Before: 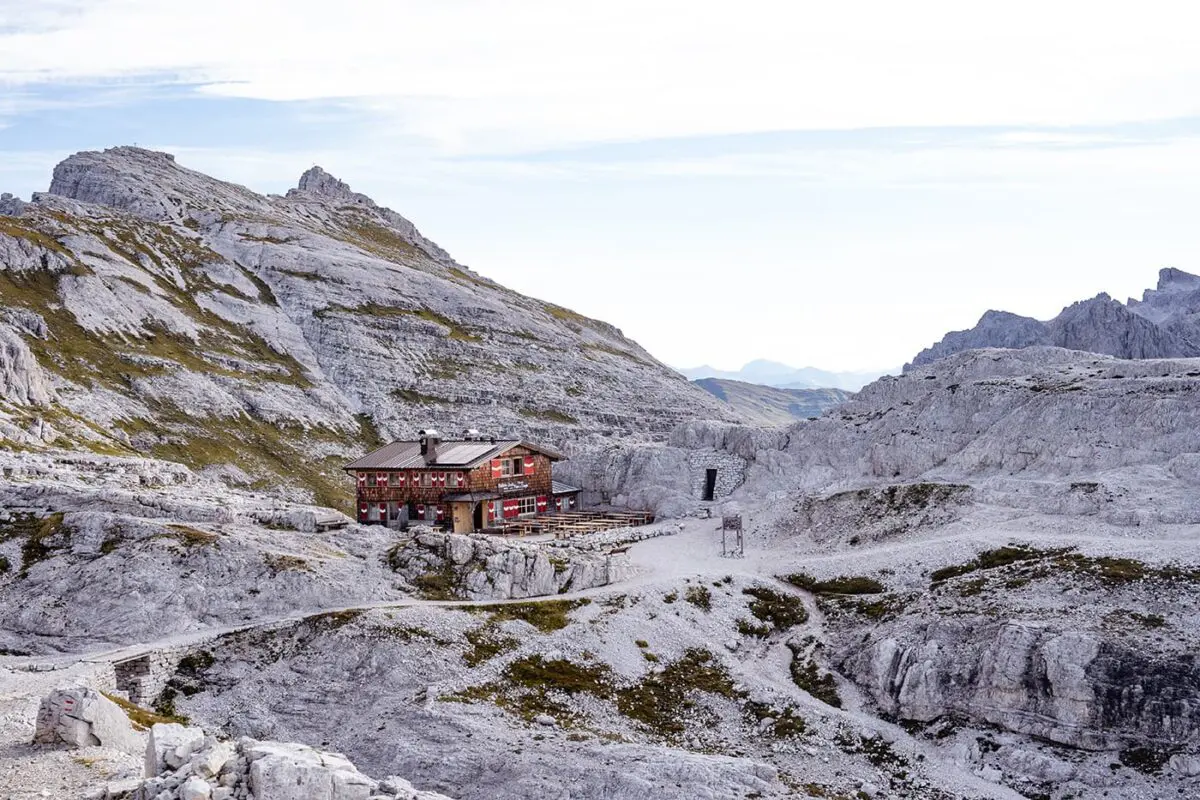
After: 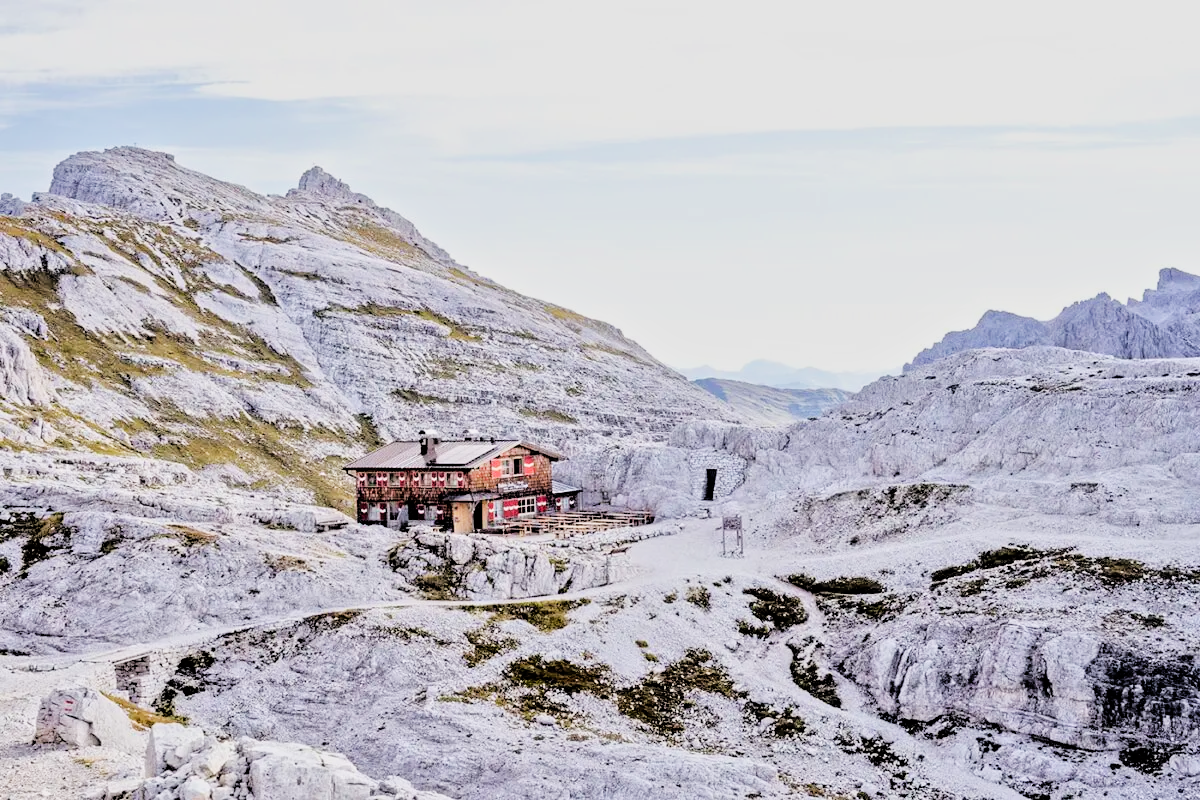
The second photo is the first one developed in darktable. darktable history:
filmic rgb: black relative exposure -5.15 EV, white relative exposure 4 EV, hardness 2.9, contrast 1.199, iterations of high-quality reconstruction 0
tone equalizer: -7 EV 0.163 EV, -6 EV 0.599 EV, -5 EV 1.13 EV, -4 EV 1.33 EV, -3 EV 1.12 EV, -2 EV 0.6 EV, -1 EV 0.154 EV, smoothing diameter 2.07%, edges refinement/feathering 15.36, mask exposure compensation -1.57 EV, filter diffusion 5
